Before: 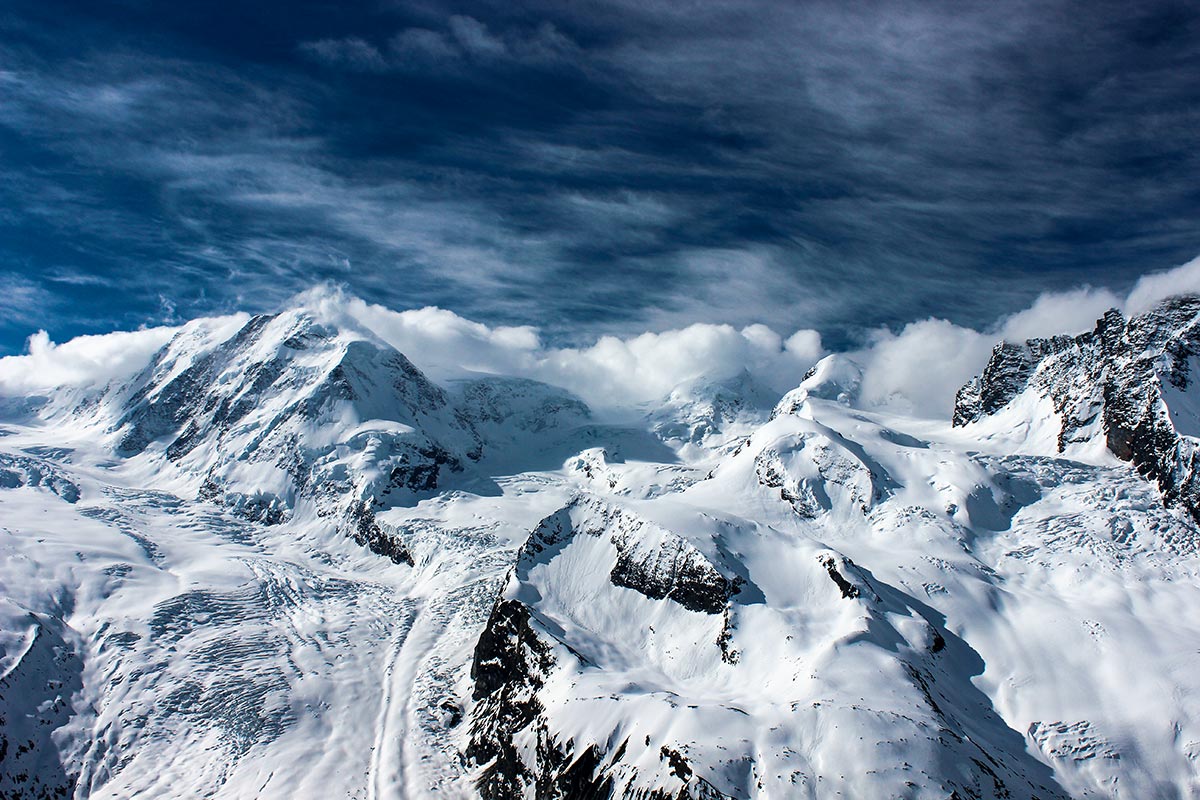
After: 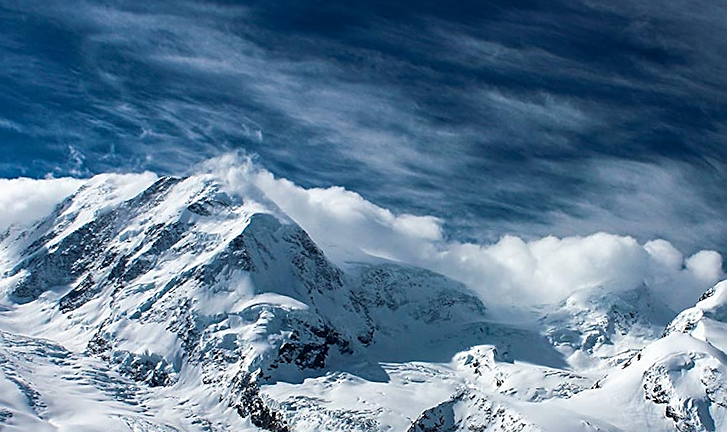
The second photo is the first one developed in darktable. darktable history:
crop and rotate: angle -6.23°, left 2.251%, top 7.044%, right 27.573%, bottom 30.457%
sharpen: on, module defaults
